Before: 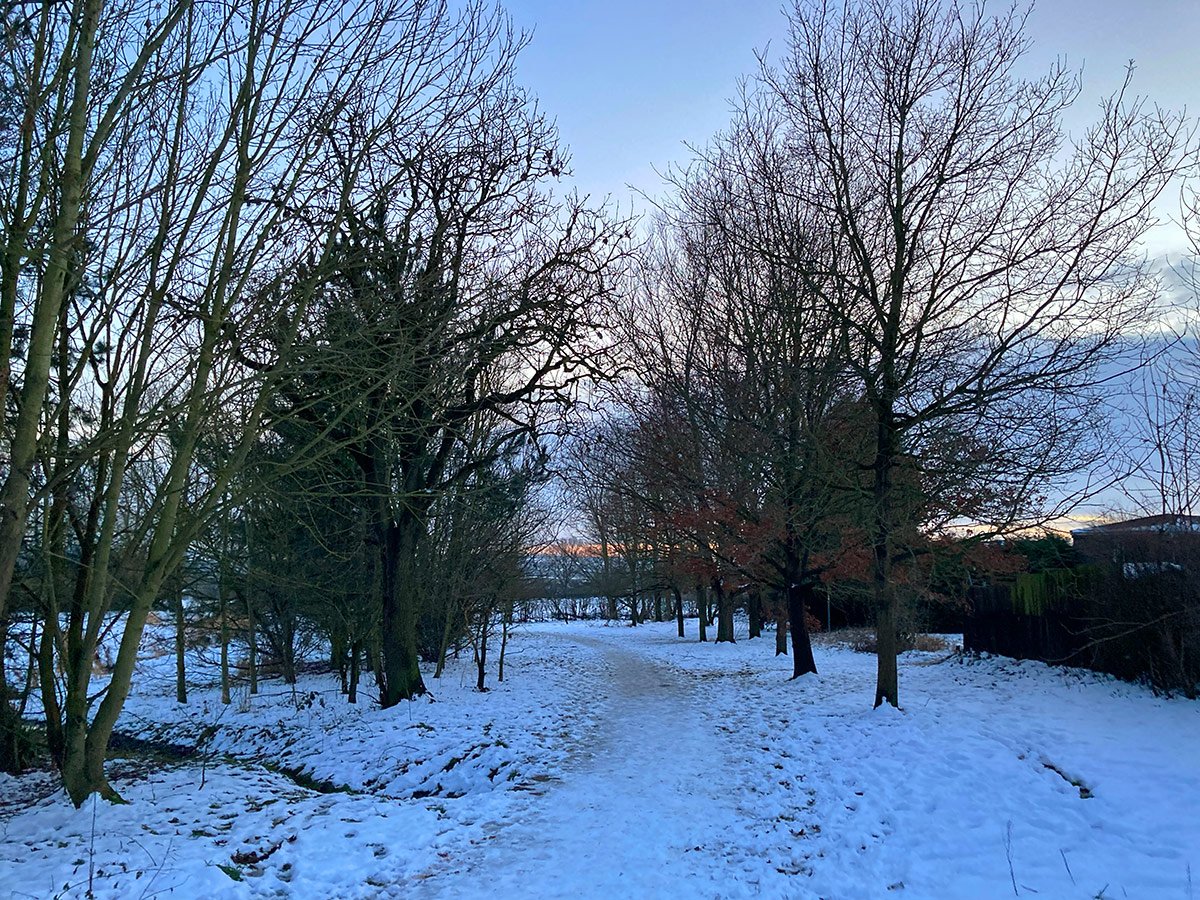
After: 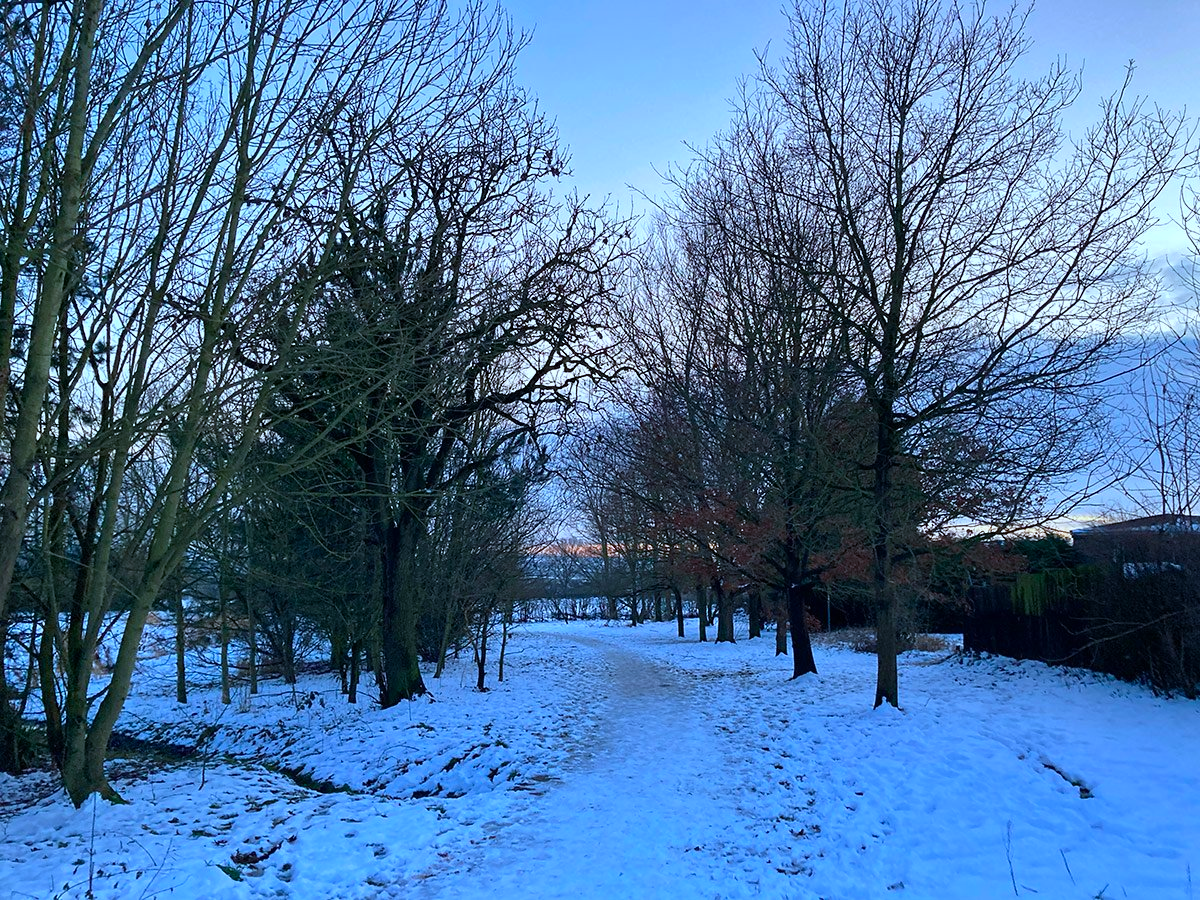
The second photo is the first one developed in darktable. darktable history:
white balance: red 0.988, blue 1.017
color calibration: x 0.38, y 0.39, temperature 4086.04 K
